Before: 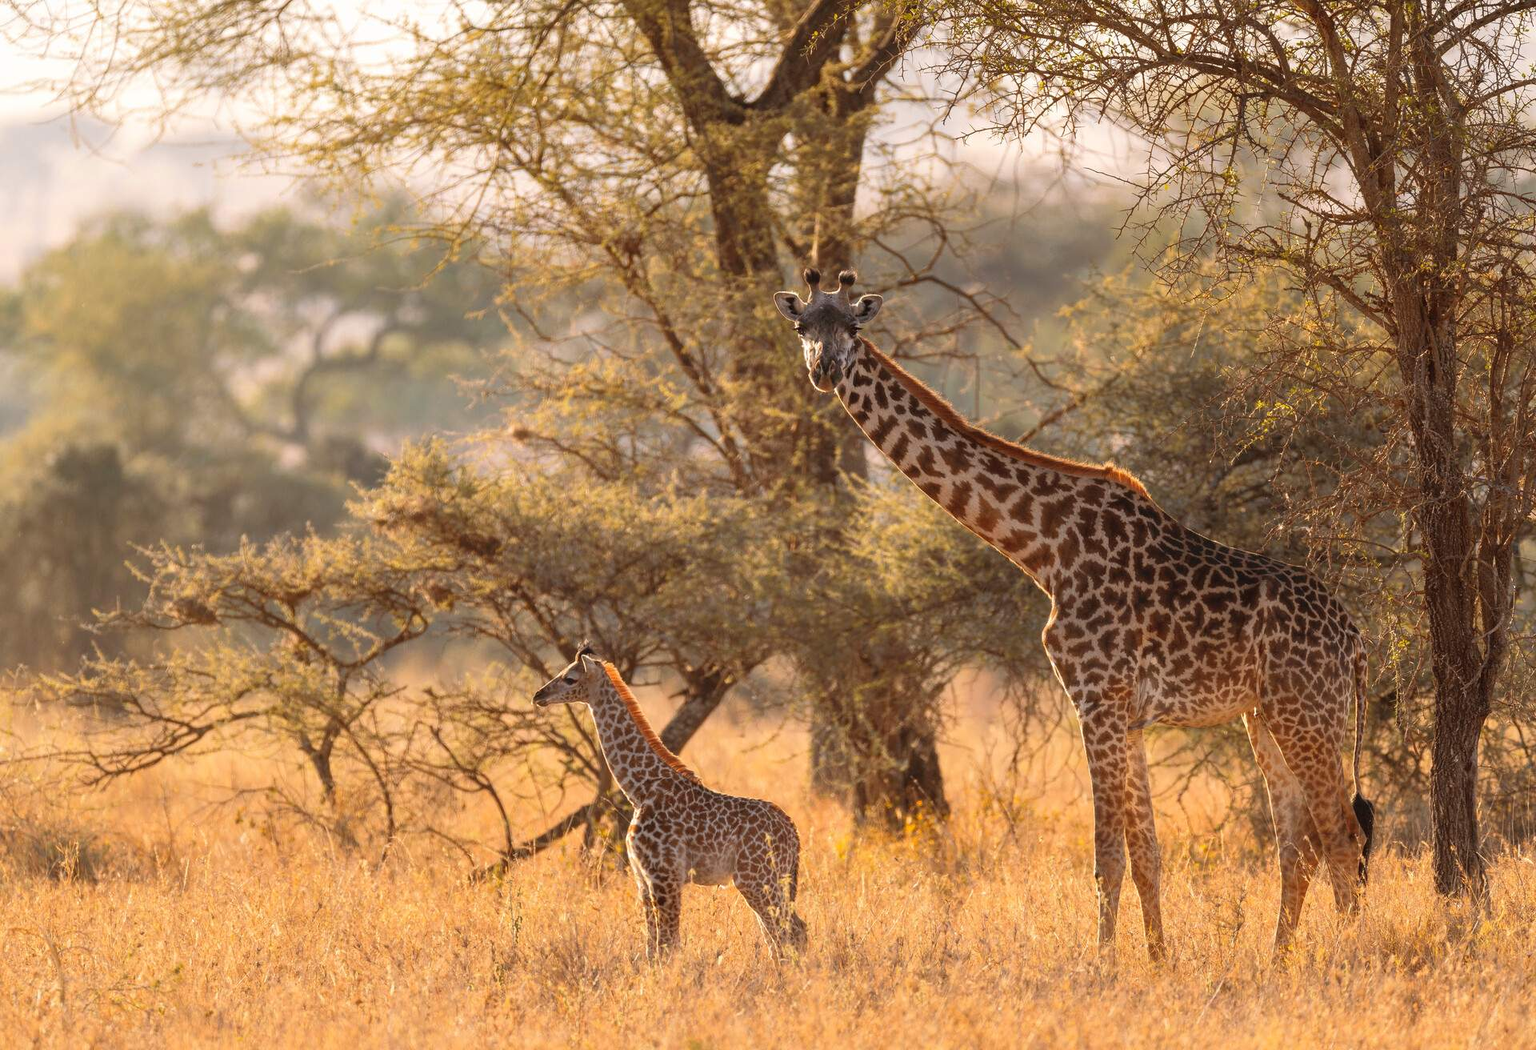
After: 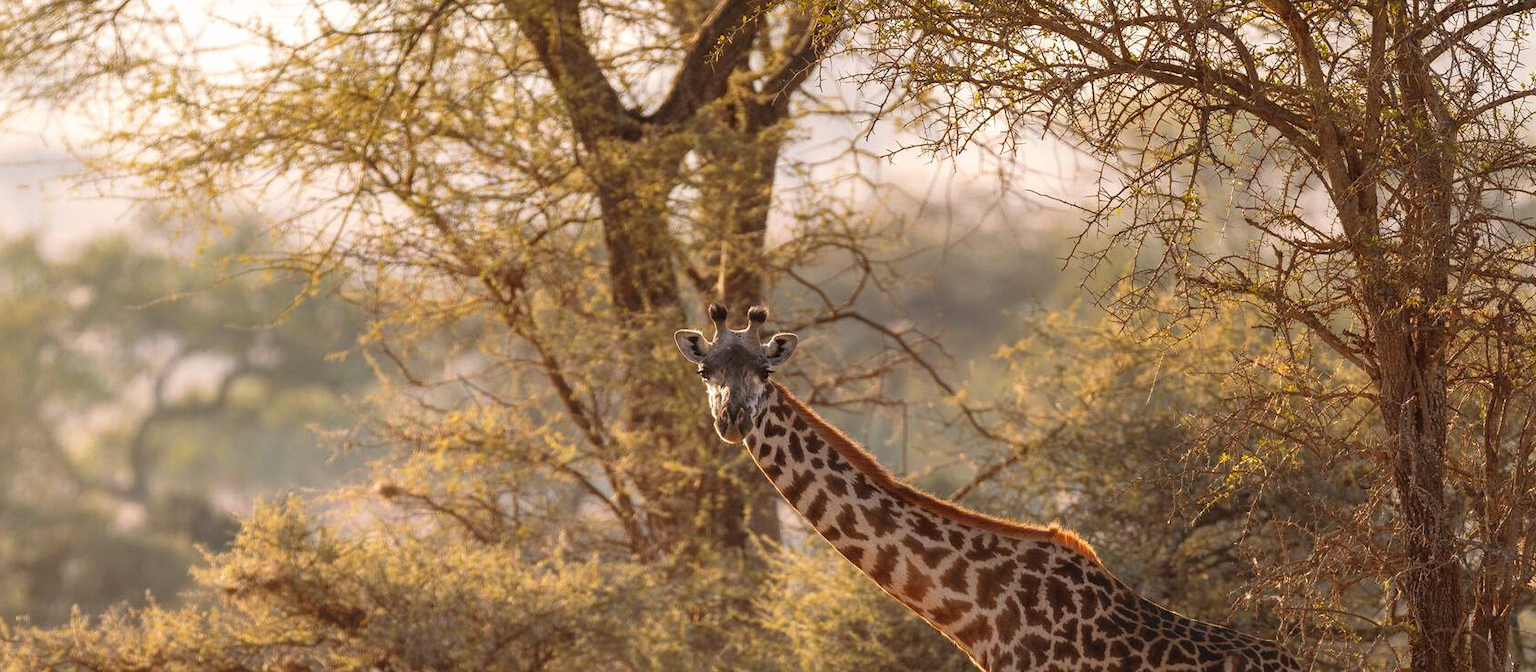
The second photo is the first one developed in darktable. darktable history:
crop and rotate: left 11.608%, bottom 43.325%
